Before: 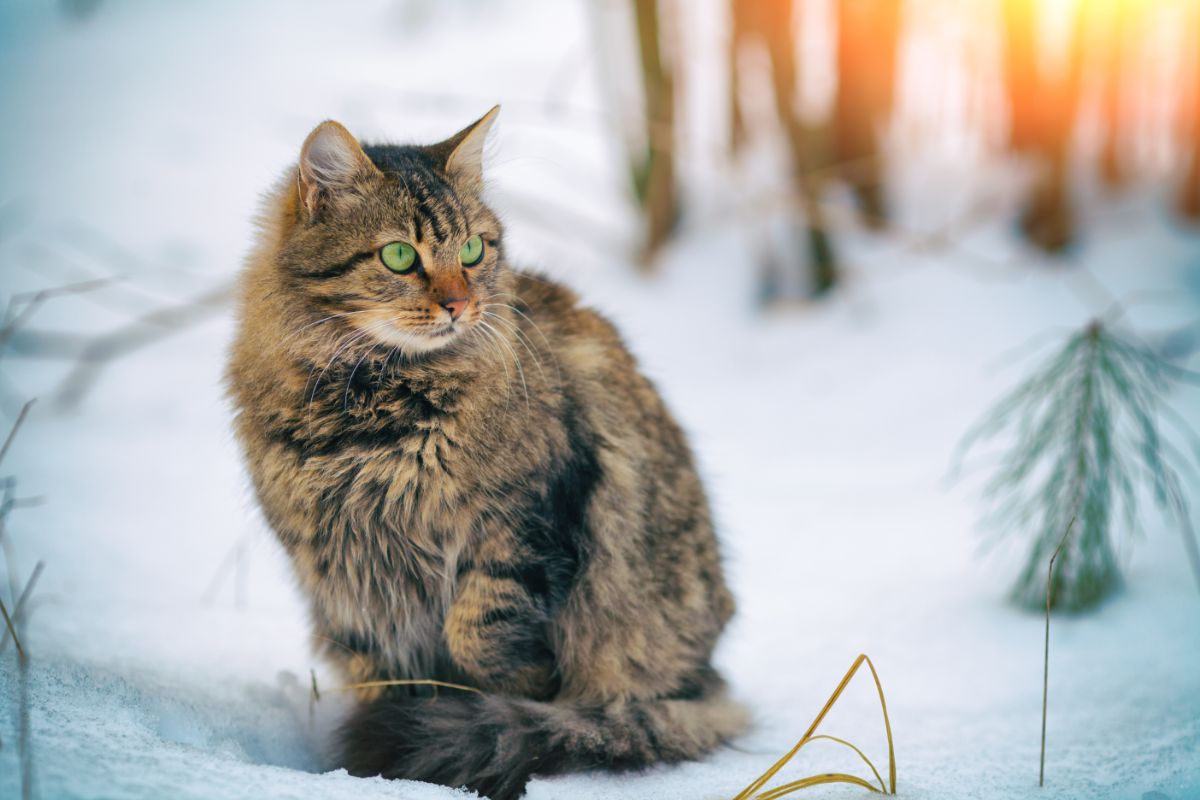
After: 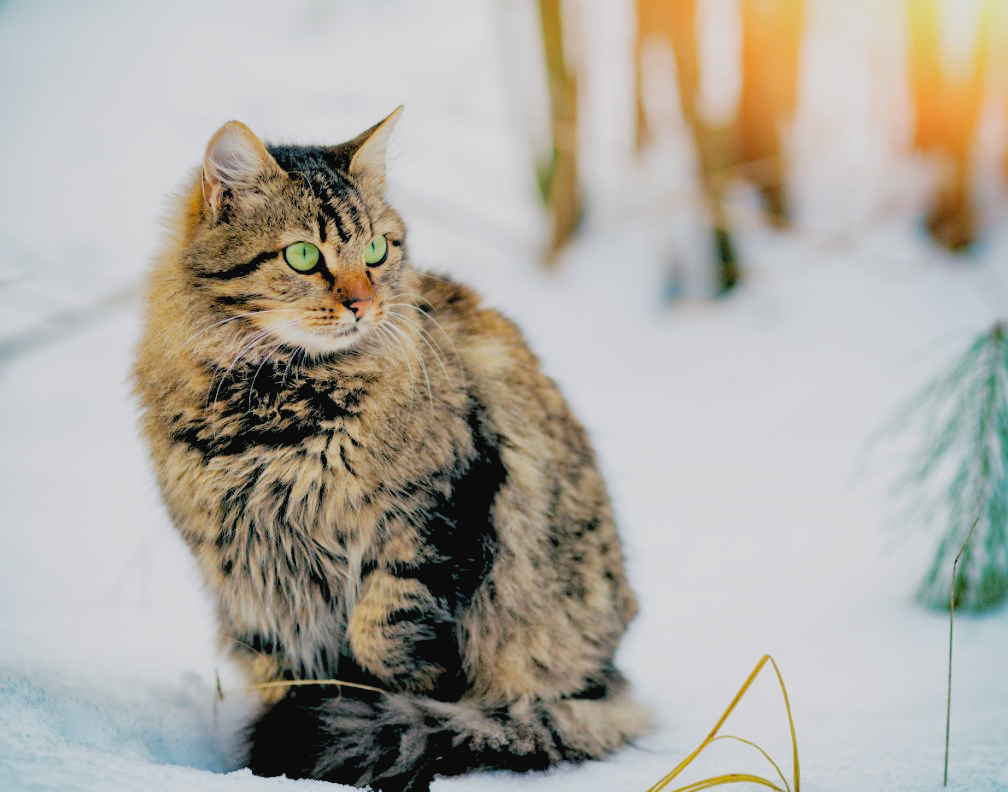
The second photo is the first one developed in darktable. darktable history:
haze removal: compatibility mode true, adaptive false
rgb levels: levels [[0.027, 0.429, 0.996], [0, 0.5, 1], [0, 0.5, 1]]
contrast brightness saturation: contrast -0.08, brightness -0.04, saturation -0.11
filmic rgb: black relative exposure -16 EV, white relative exposure 5.31 EV, hardness 5.9, contrast 1.25, preserve chrominance no, color science v5 (2021)
crop: left 8.026%, right 7.374%
